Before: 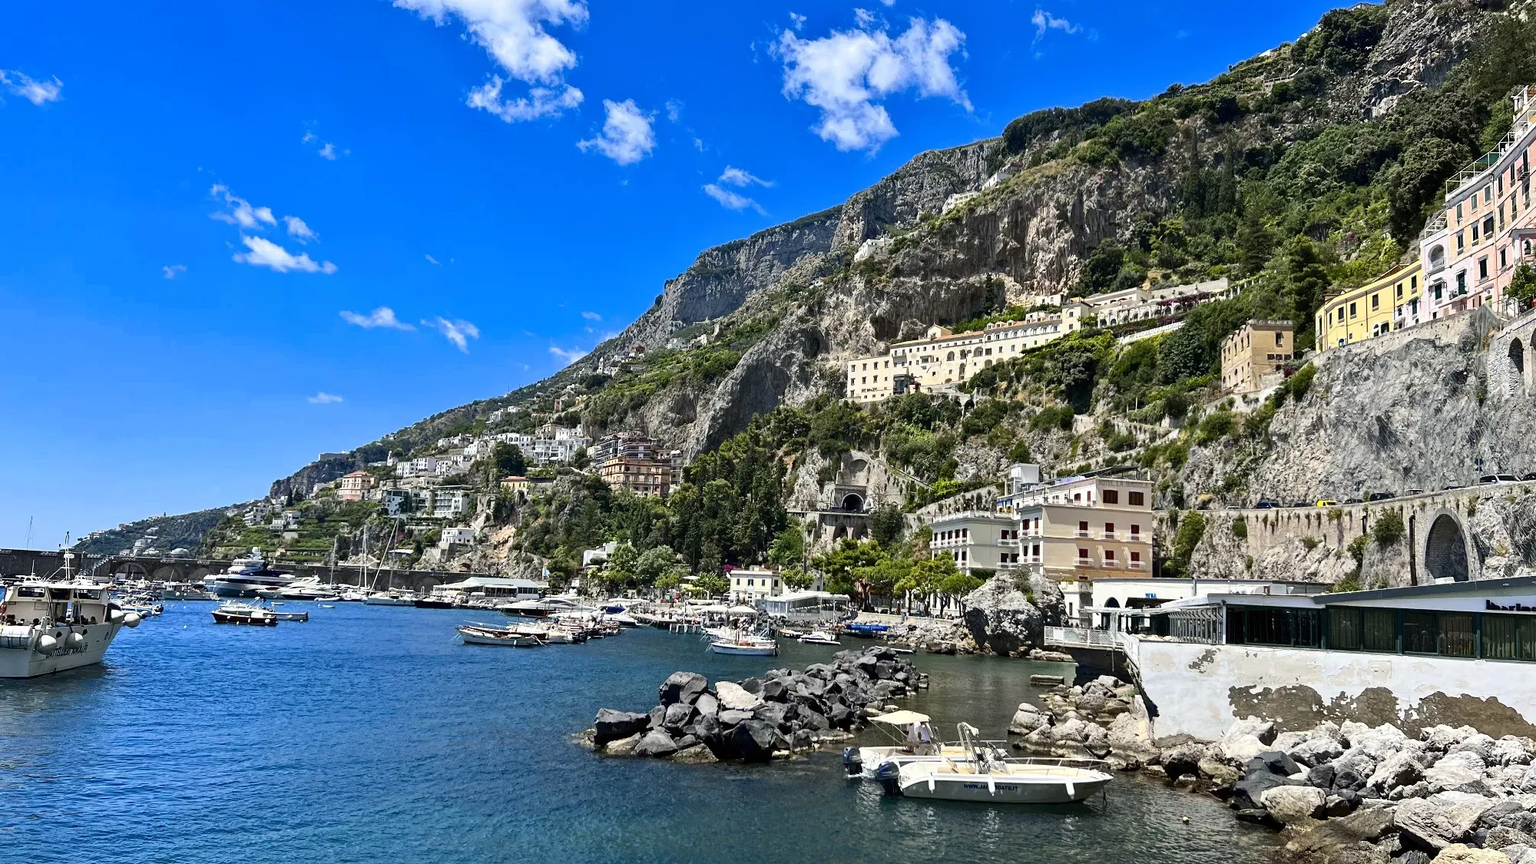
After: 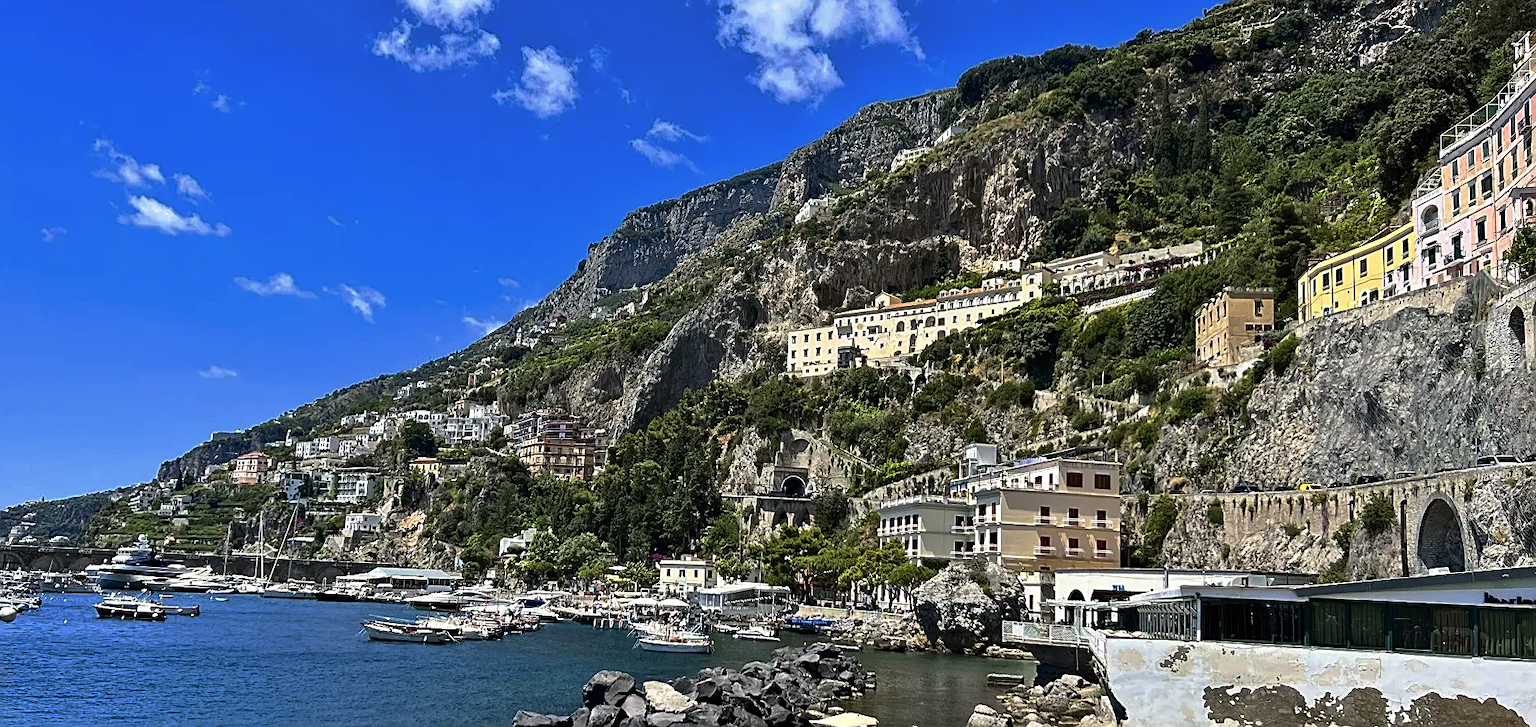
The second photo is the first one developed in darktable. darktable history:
sharpen: on, module defaults
base curve: curves: ch0 [(0, 0) (0.595, 0.418) (1, 1)], preserve colors none
crop: left 8.155%, top 6.611%, bottom 15.385%
contrast brightness saturation: saturation -0.1
exposure: compensate highlight preservation false
velvia: on, module defaults
